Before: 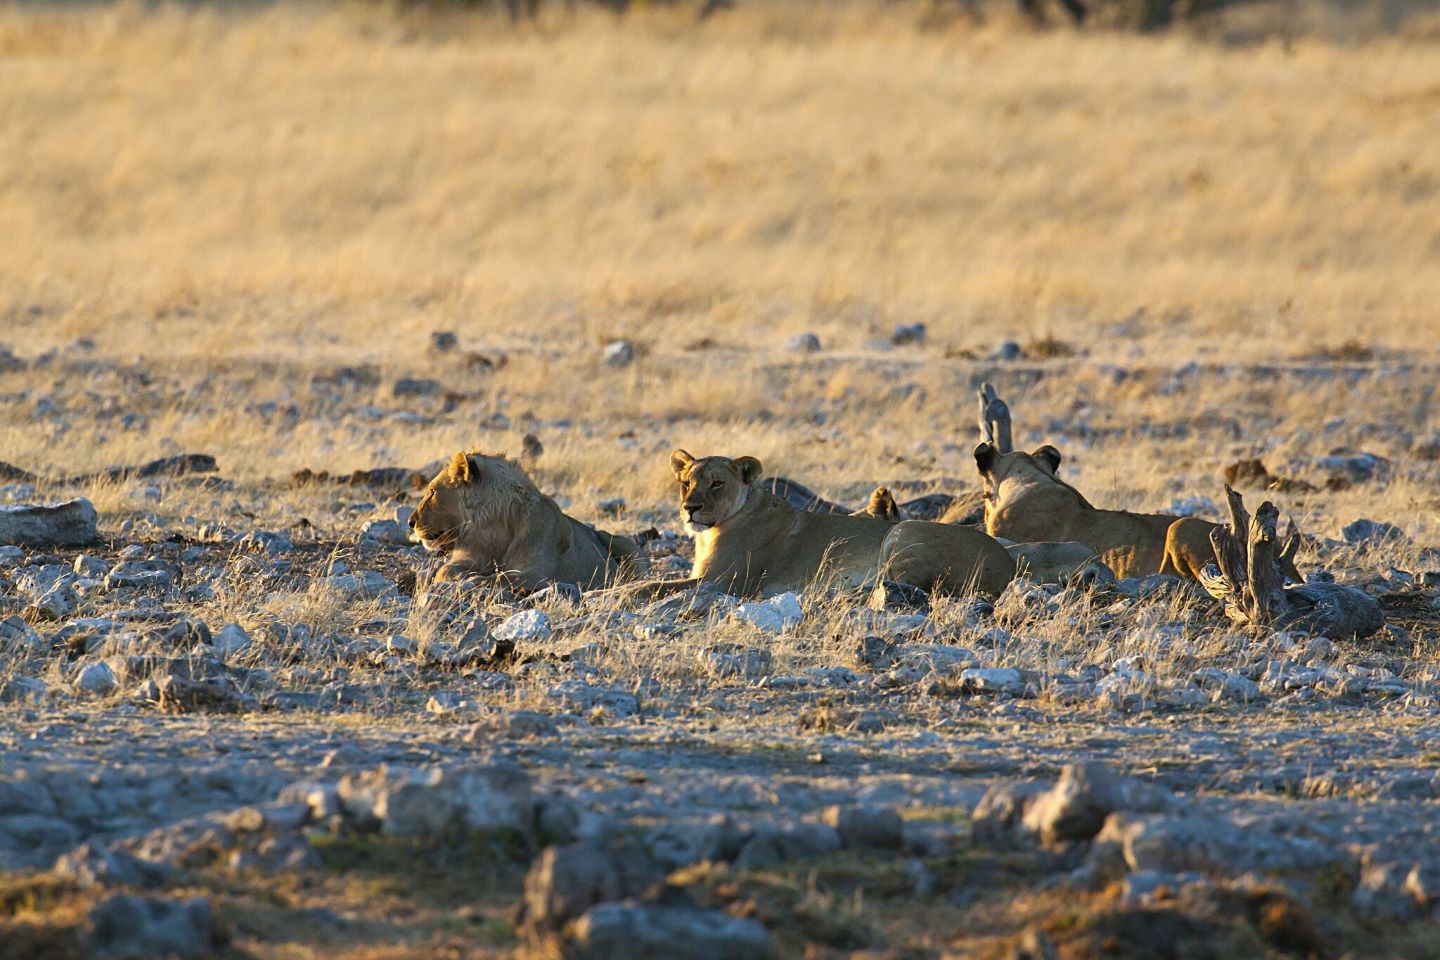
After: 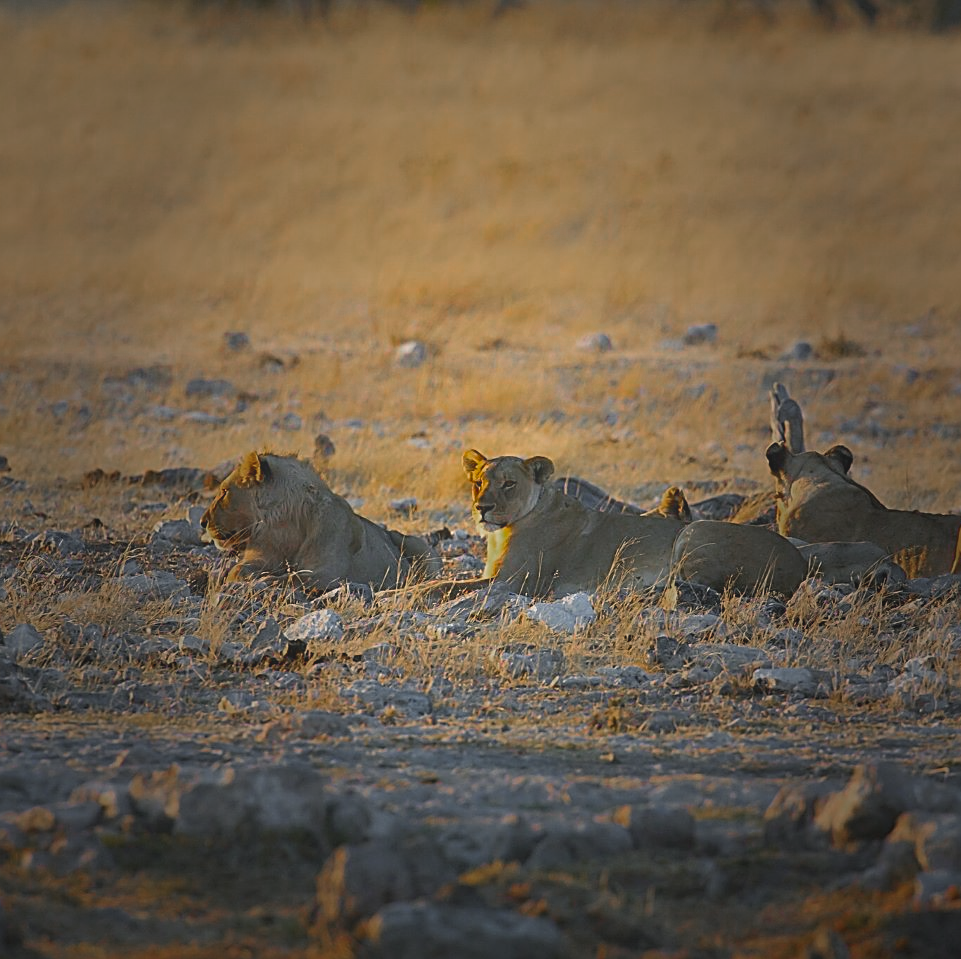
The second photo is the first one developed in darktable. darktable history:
tone equalizer: on, module defaults
vignetting: fall-off start 16%, fall-off radius 98.87%, brightness -0.578, saturation -0.264, width/height ratio 0.716
sharpen: on, module defaults
exposure: exposure 0.191 EV, compensate exposure bias true, compensate highlight preservation false
color balance rgb: shadows lift › hue 85.42°, highlights gain › chroma 1.649%, highlights gain › hue 55.8°, perceptual saturation grading › global saturation 19.45%, global vibrance 20%
local contrast: detail 69%
crop and rotate: left 14.447%, right 18.78%
color zones: curves: ch0 [(0, 0.48) (0.209, 0.398) (0.305, 0.332) (0.429, 0.493) (0.571, 0.5) (0.714, 0.5) (0.857, 0.5) (1, 0.48)]; ch1 [(0, 0.736) (0.143, 0.625) (0.225, 0.371) (0.429, 0.256) (0.571, 0.241) (0.714, 0.213) (0.857, 0.48) (1, 0.736)]; ch2 [(0, 0.448) (0.143, 0.498) (0.286, 0.5) (0.429, 0.5) (0.571, 0.5) (0.714, 0.5) (0.857, 0.5) (1, 0.448)]
